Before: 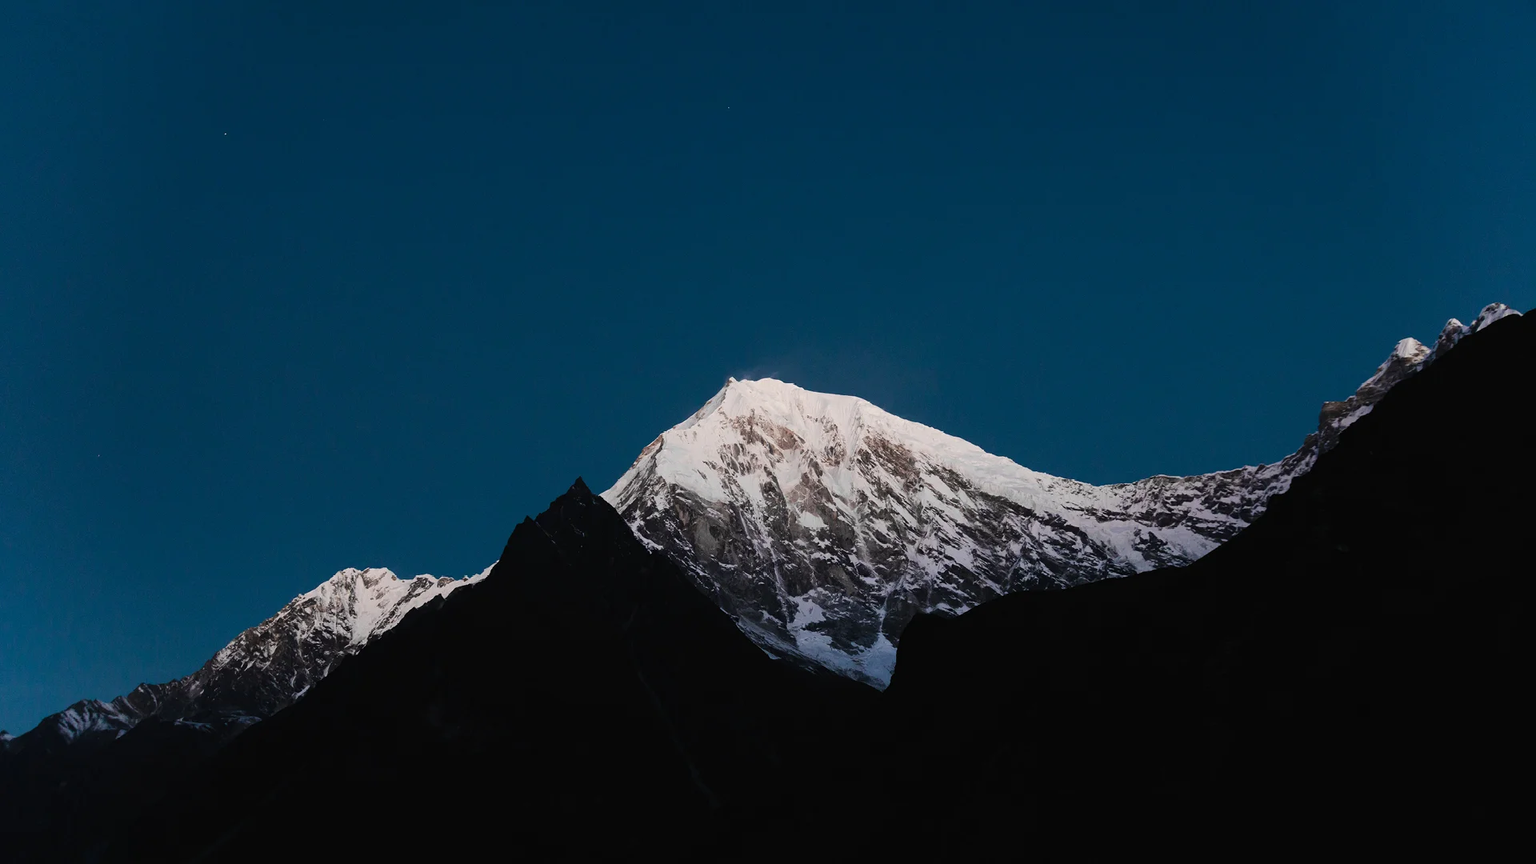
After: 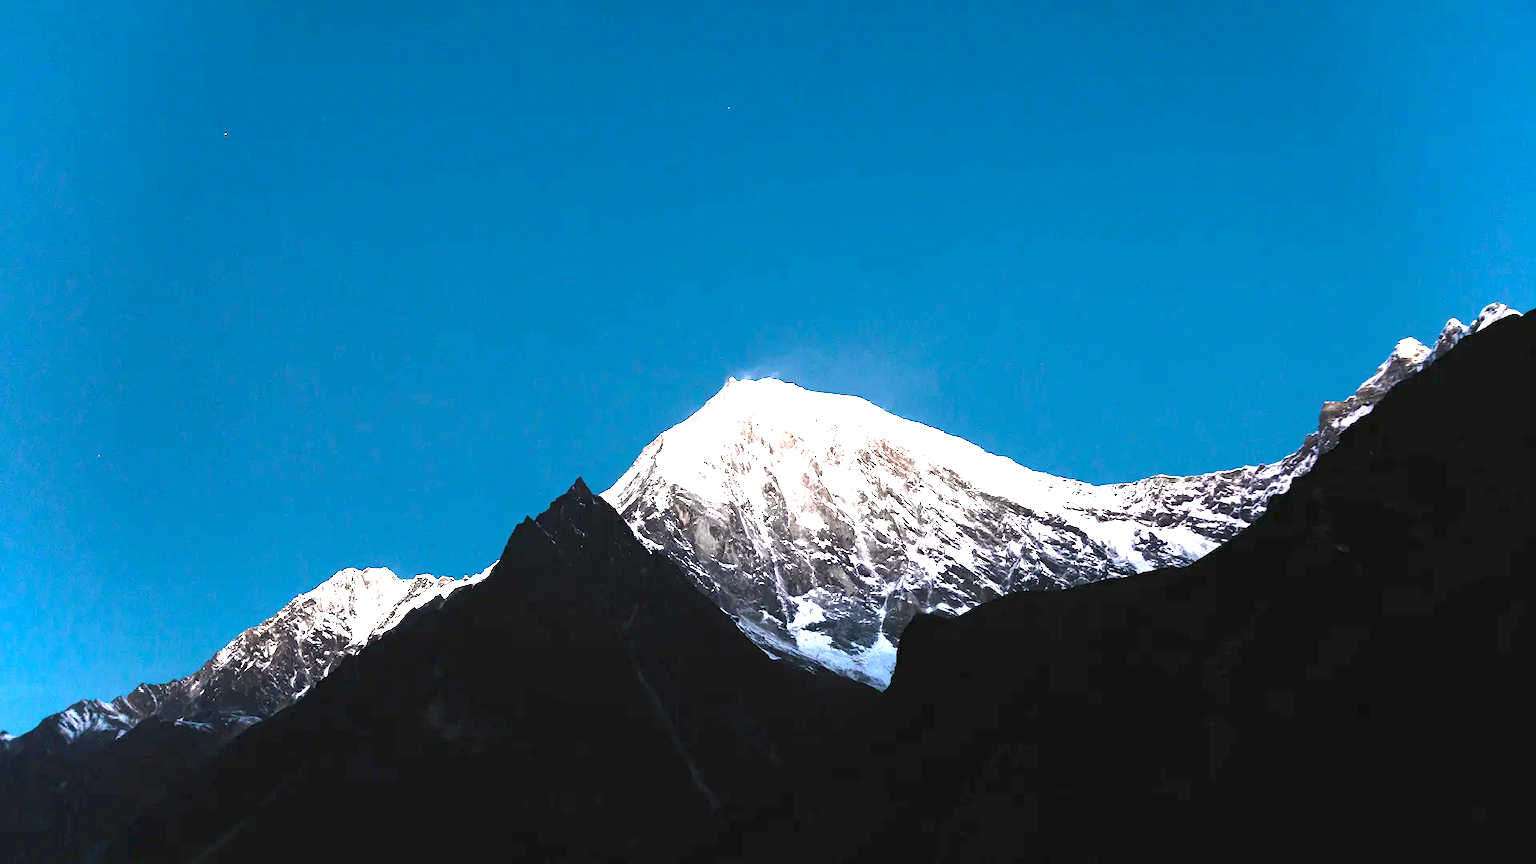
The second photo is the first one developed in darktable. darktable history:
exposure: black level correction 0.001, exposure 2.597 EV, compensate highlight preservation false
